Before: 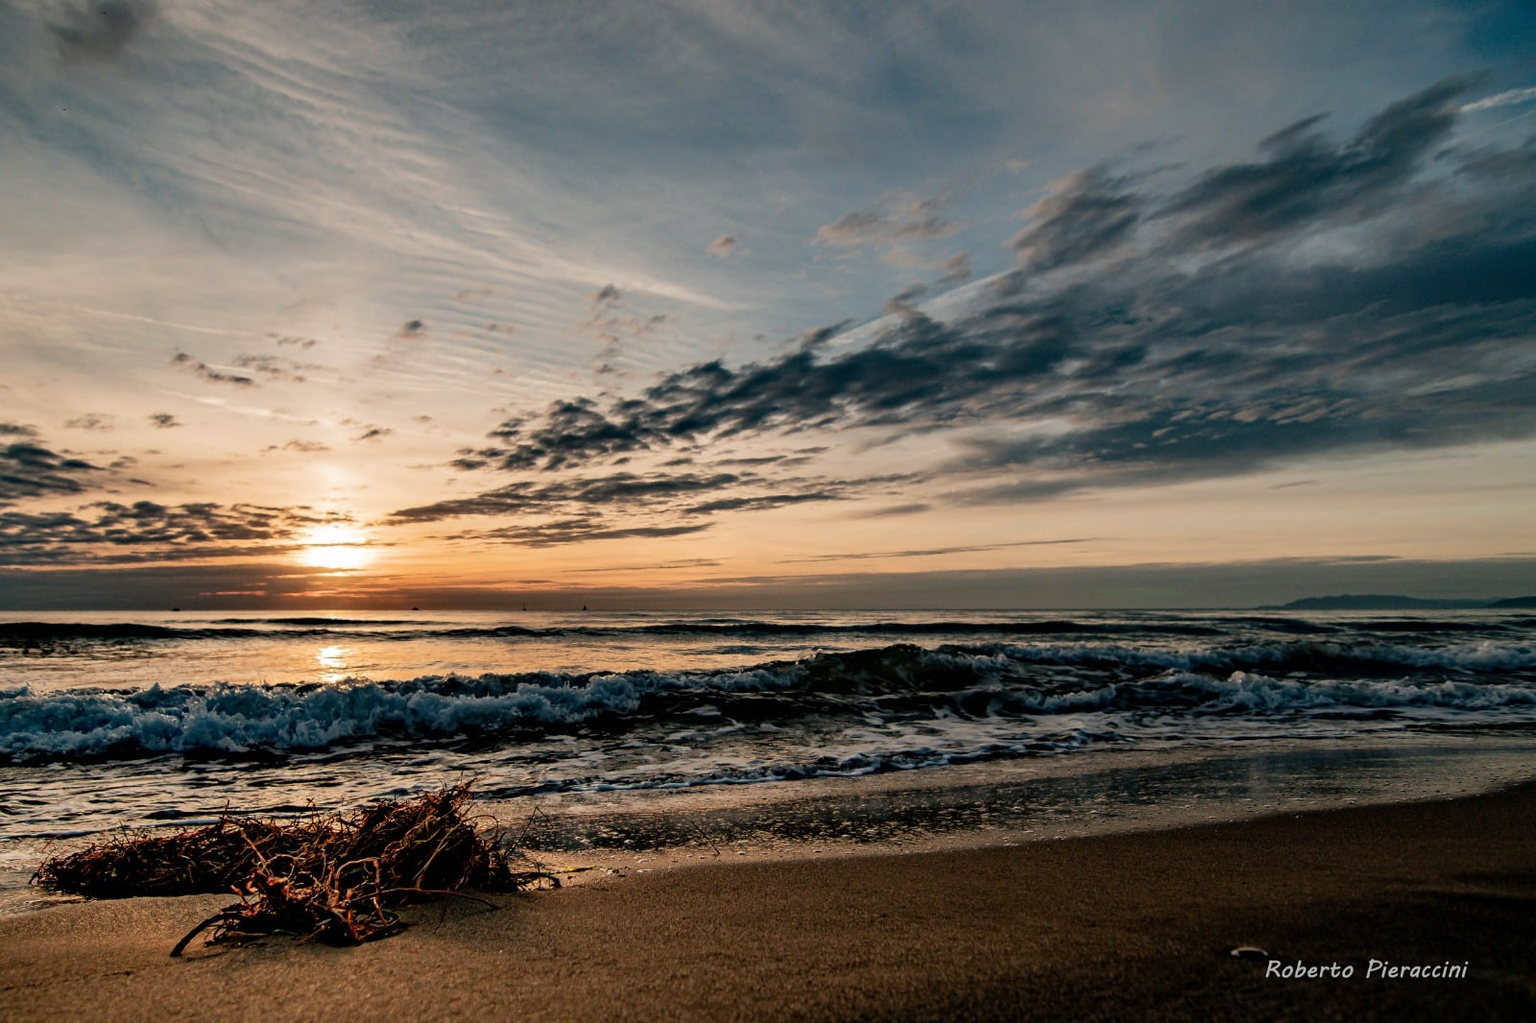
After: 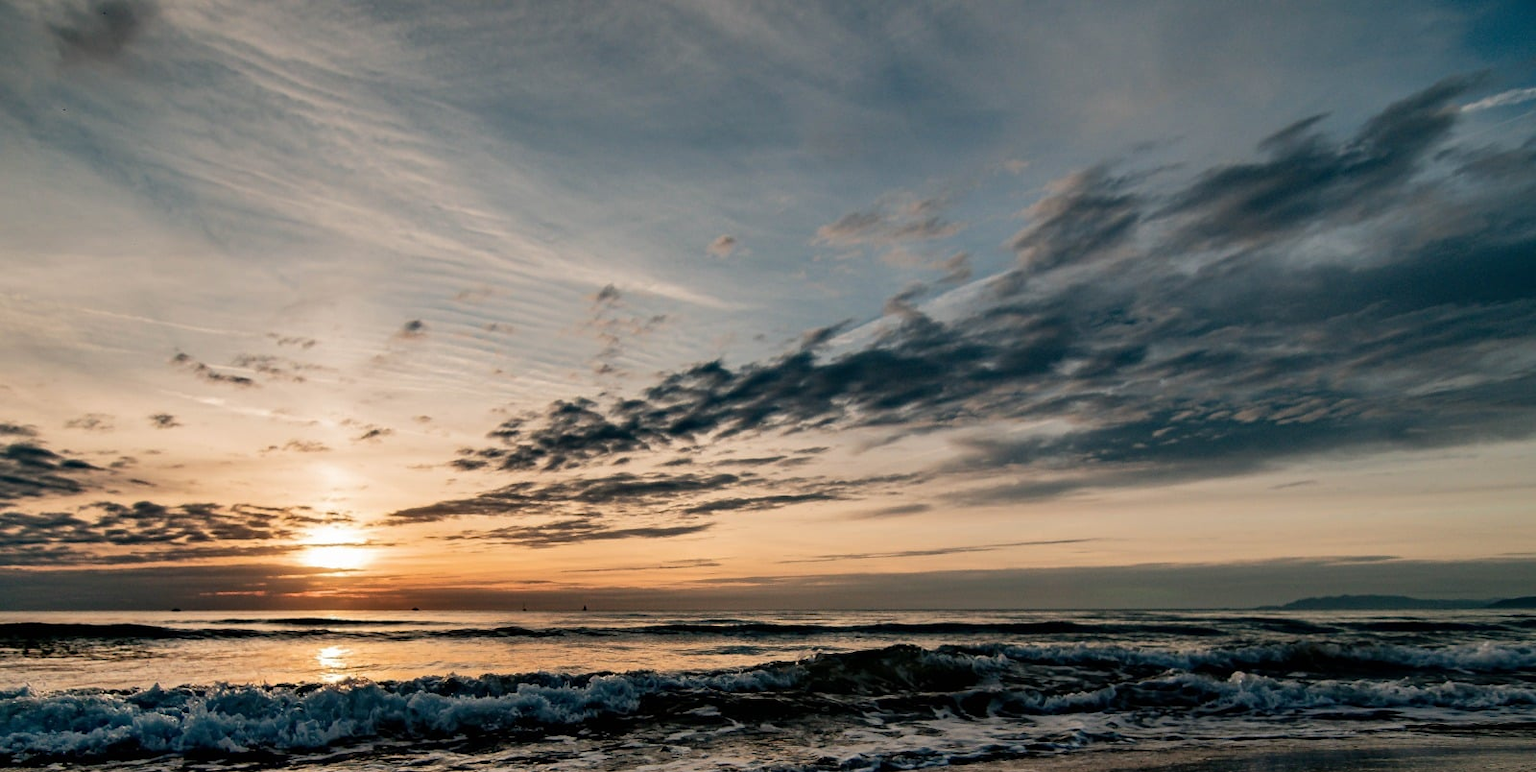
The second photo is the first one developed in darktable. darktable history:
crop: bottom 24.426%
